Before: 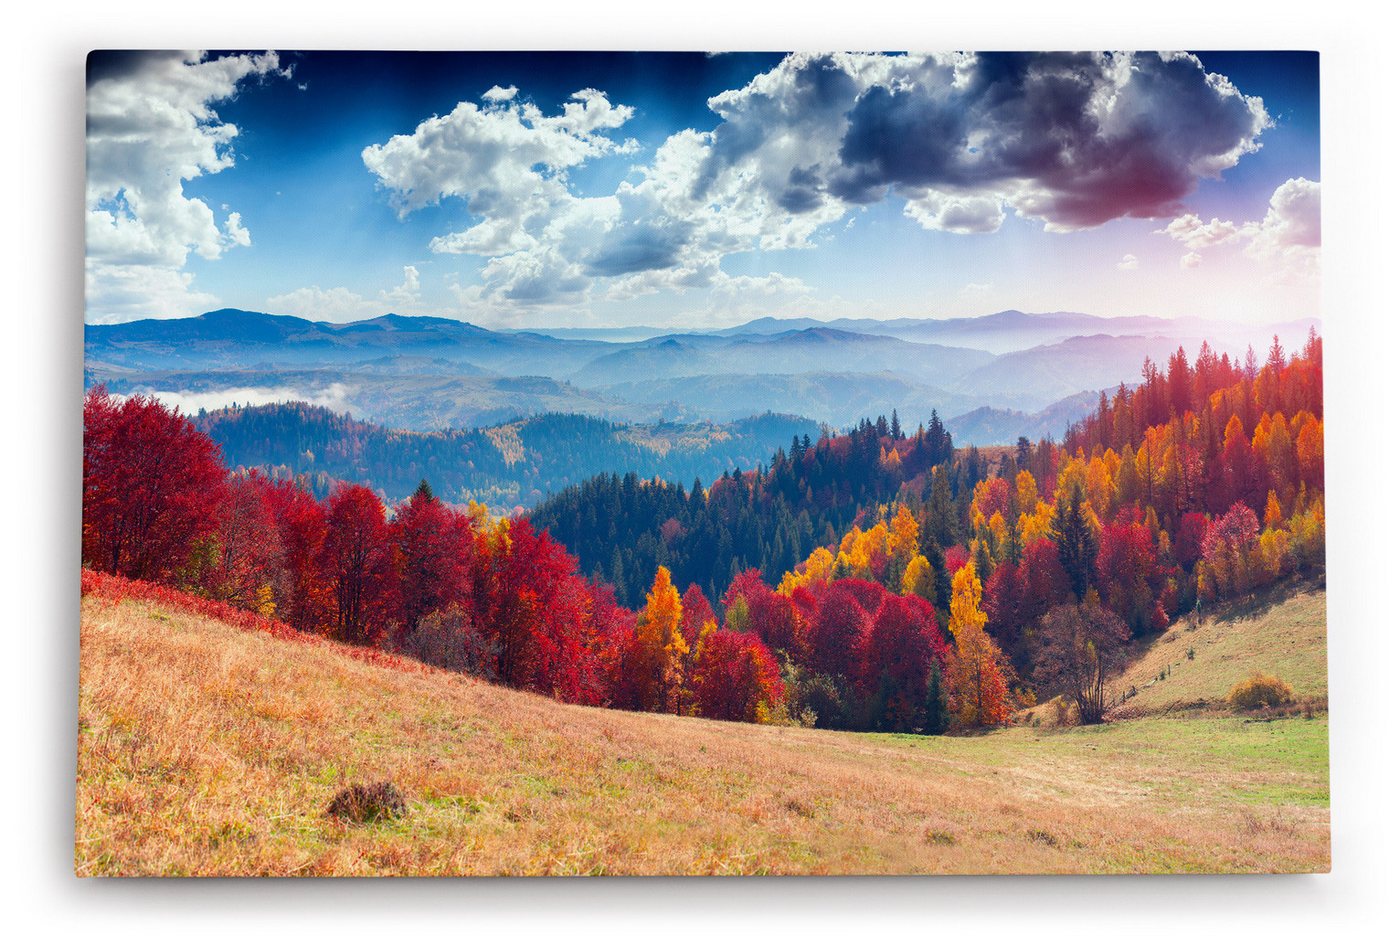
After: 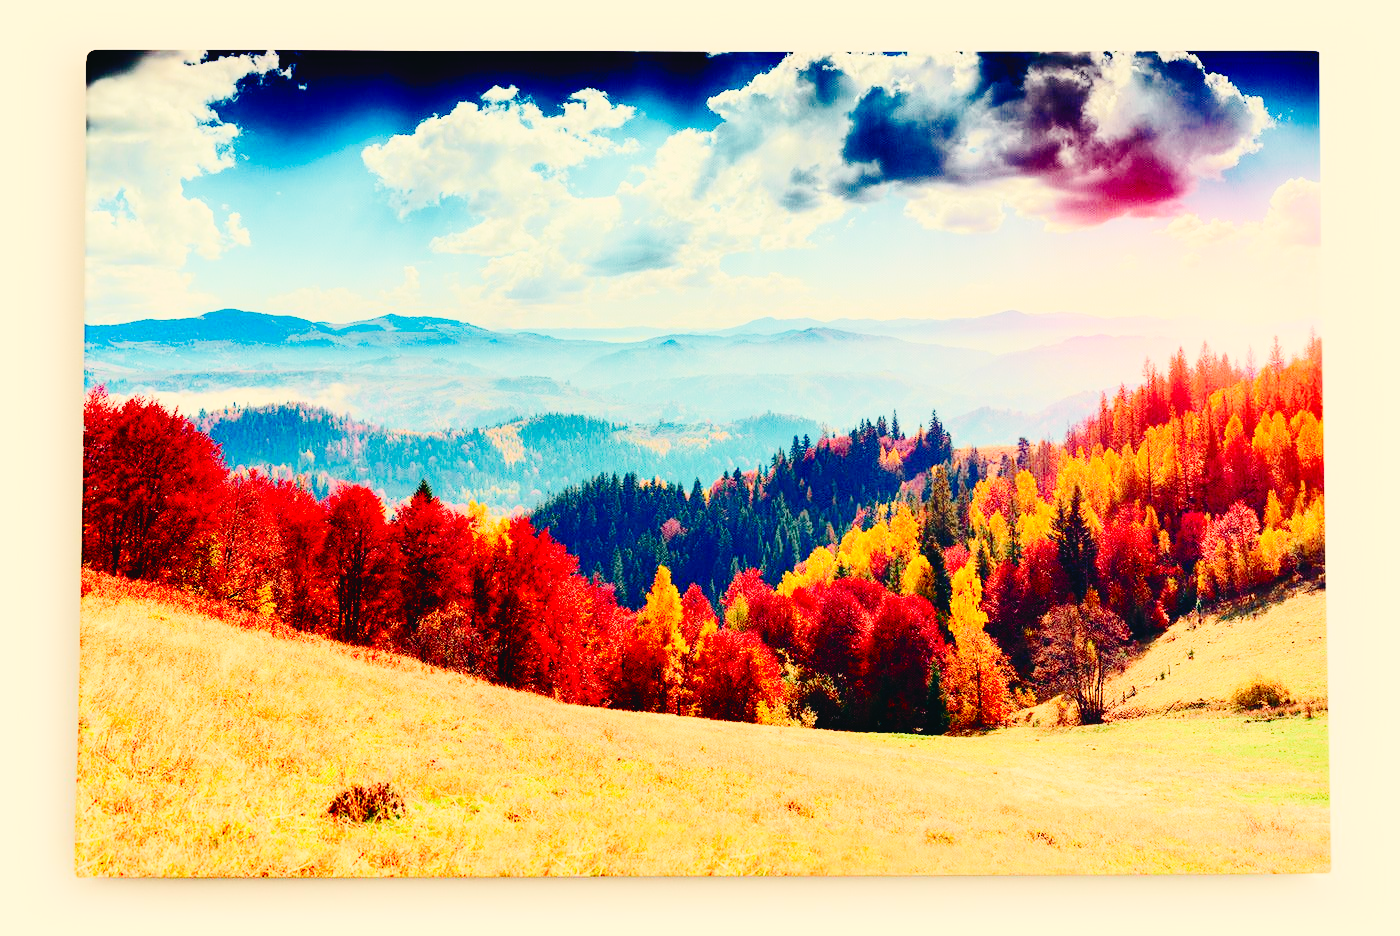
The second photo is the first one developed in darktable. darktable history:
tone curve: curves: ch0 [(0, 0.028) (0.037, 0.05) (0.123, 0.108) (0.19, 0.164) (0.269, 0.247) (0.475, 0.533) (0.595, 0.695) (0.718, 0.823) (0.855, 0.913) (1, 0.982)]; ch1 [(0, 0) (0.243, 0.245) (0.427, 0.41) (0.493, 0.481) (0.505, 0.502) (0.536, 0.545) (0.56, 0.582) (0.611, 0.644) (0.769, 0.807) (1, 1)]; ch2 [(0, 0) (0.249, 0.216) (0.349, 0.321) (0.424, 0.442) (0.476, 0.483) (0.498, 0.499) (0.517, 0.519) (0.532, 0.55) (0.569, 0.608) (0.614, 0.661) (0.706, 0.75) (0.808, 0.809) (0.991, 0.968)], color space Lab, independent channels, preserve colors none
base curve: curves: ch0 [(0, 0) (0.036, 0.01) (0.123, 0.254) (0.258, 0.504) (0.507, 0.748) (1, 1)], preserve colors none
tone equalizer: on, module defaults
white balance: red 1.123, blue 0.83
